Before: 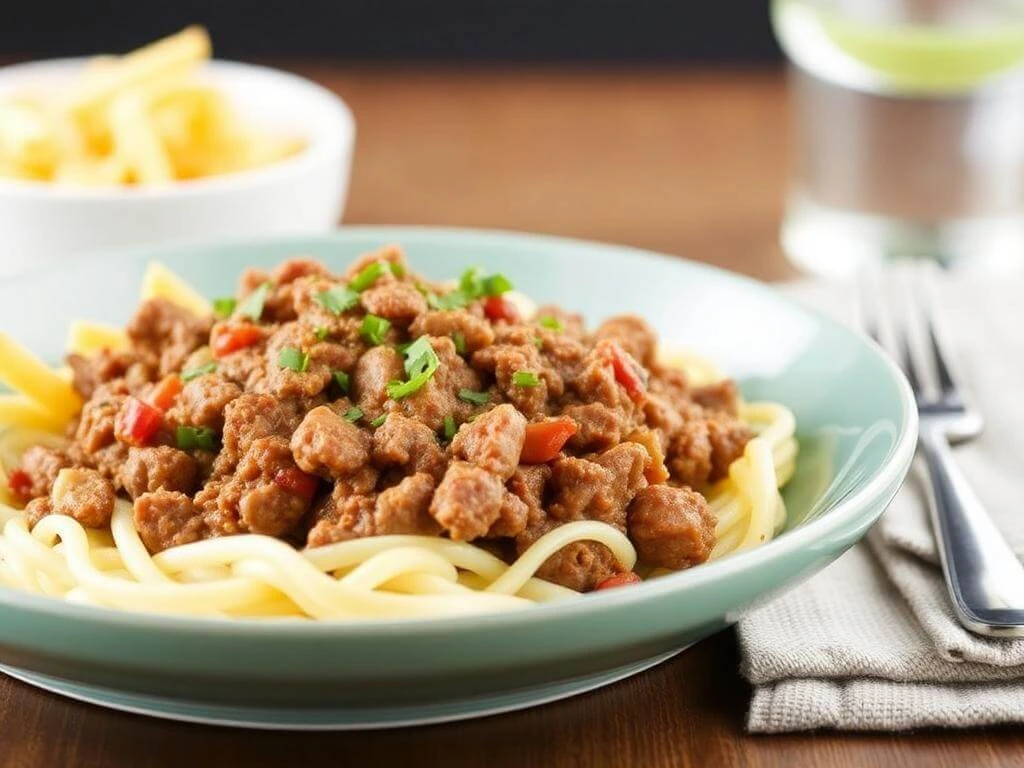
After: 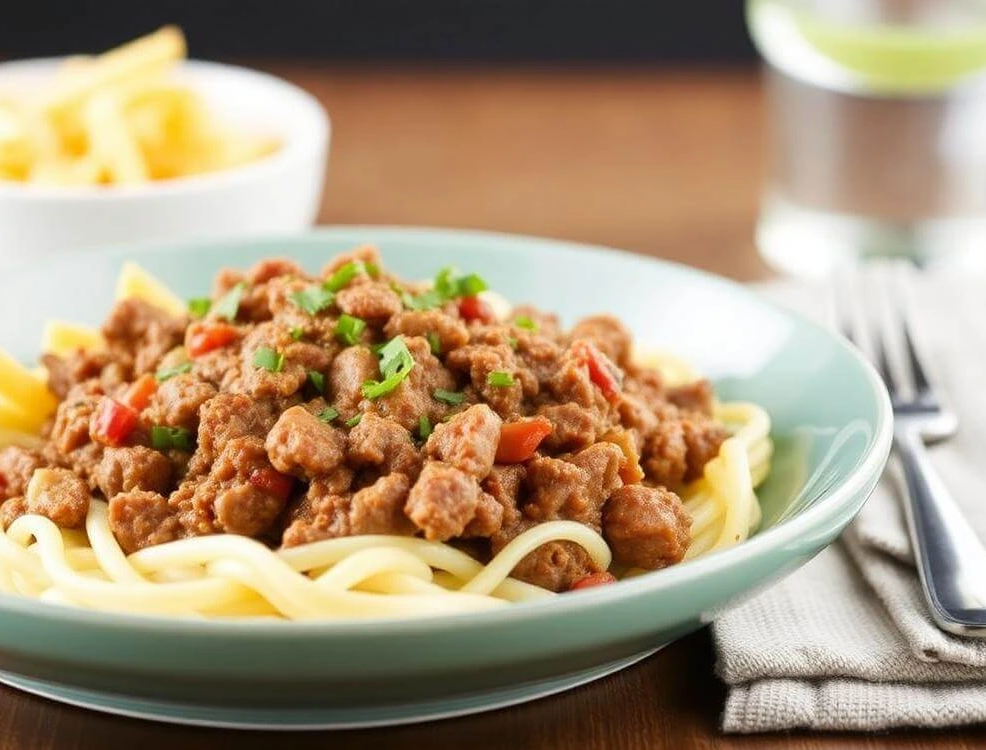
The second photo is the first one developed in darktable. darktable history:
crop and rotate: left 2.536%, right 1.107%, bottom 2.246%
white balance: emerald 1
